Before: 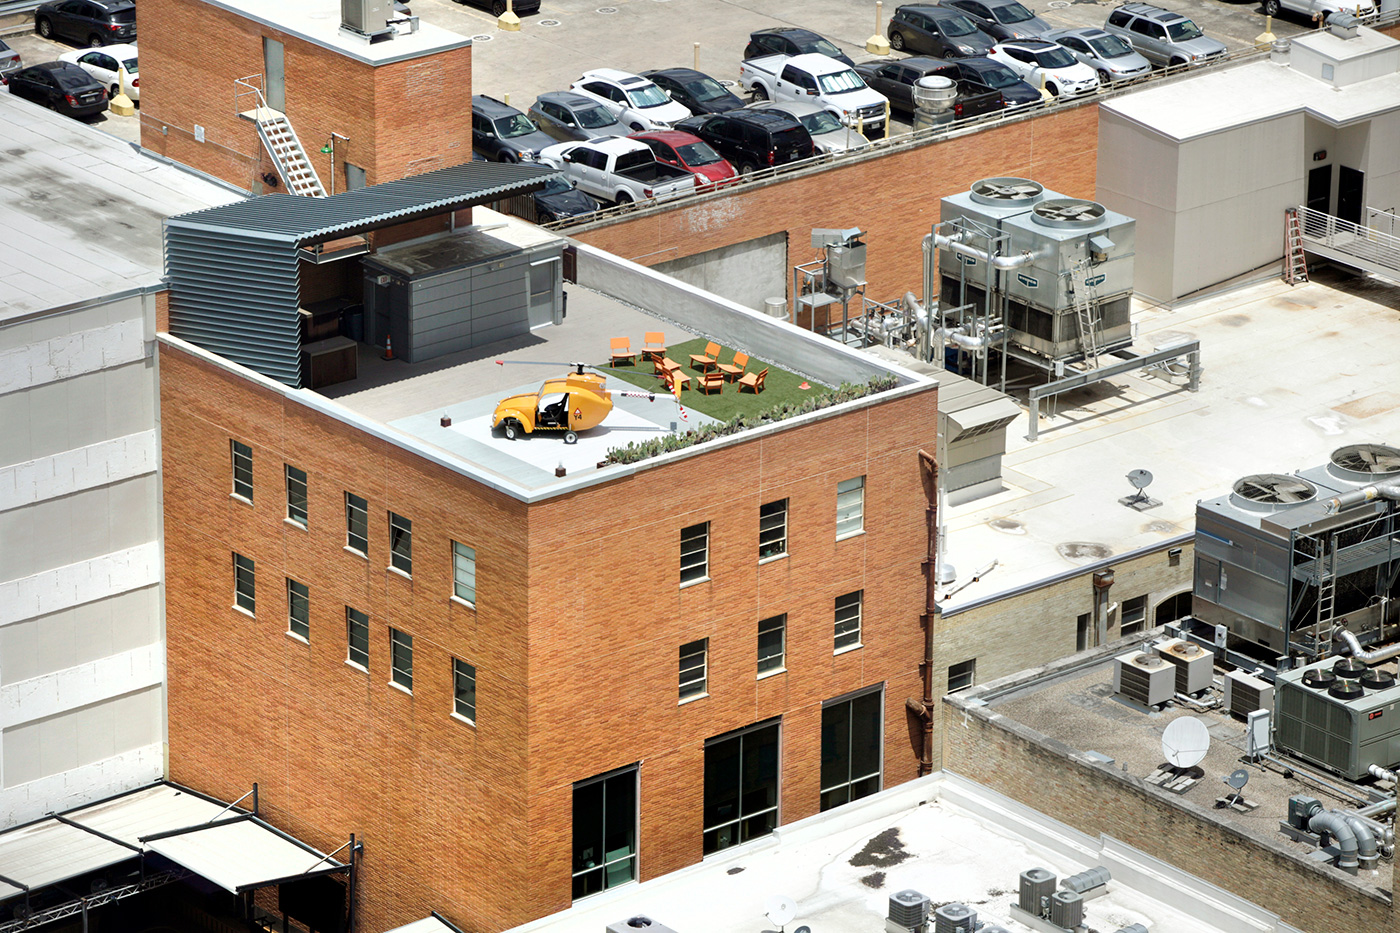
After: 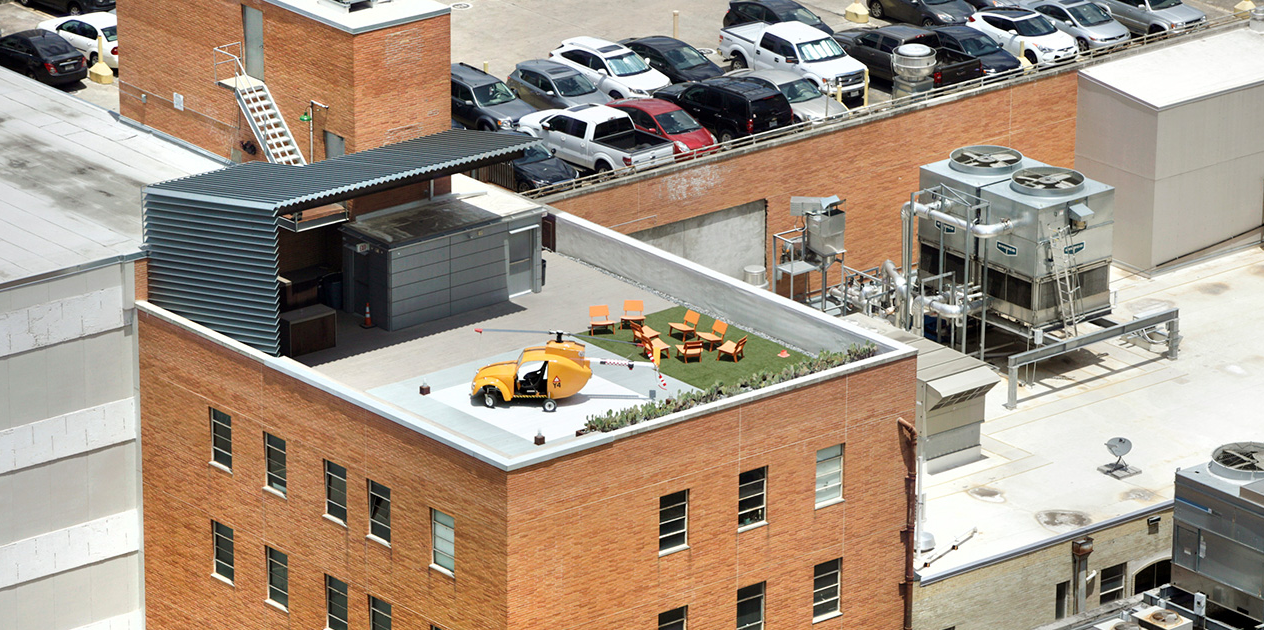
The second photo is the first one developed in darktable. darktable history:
crop: left 1.509%, top 3.452%, right 7.696%, bottom 28.452%
exposure: compensate highlight preservation false
